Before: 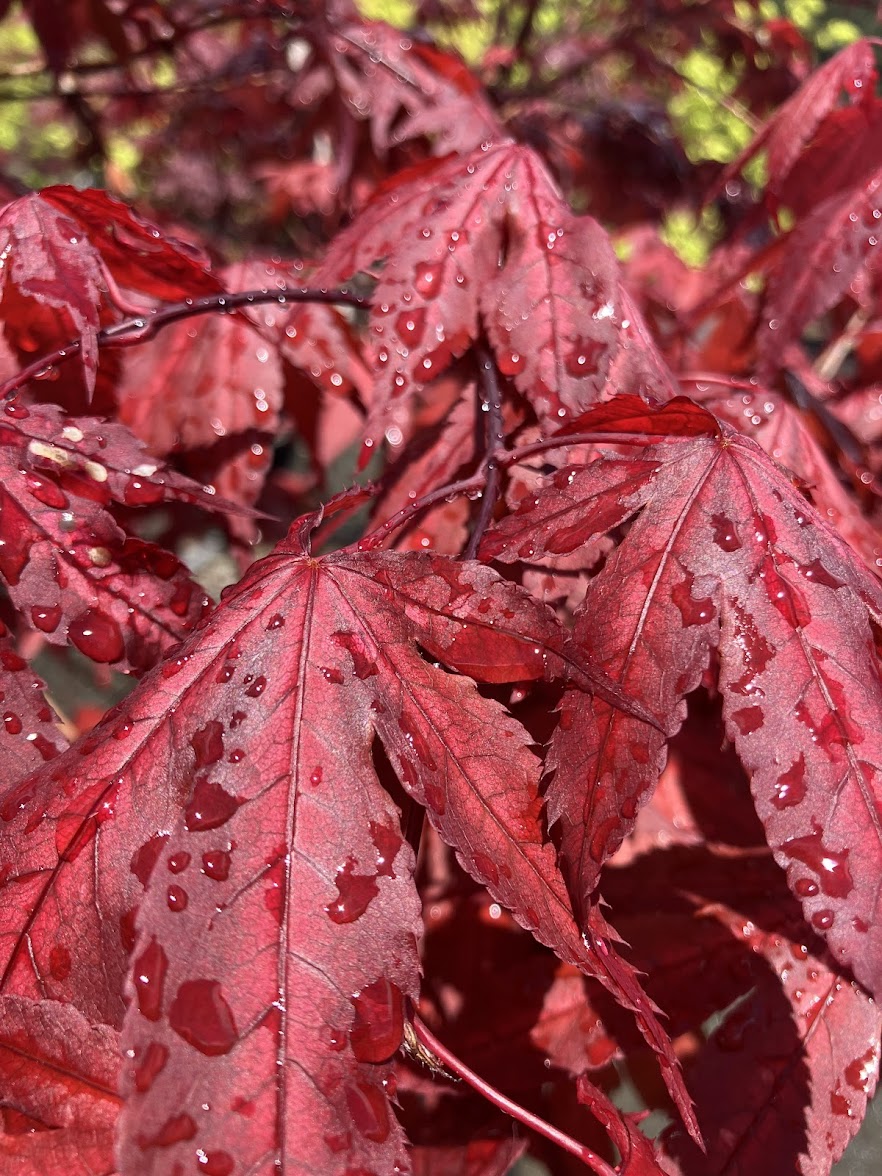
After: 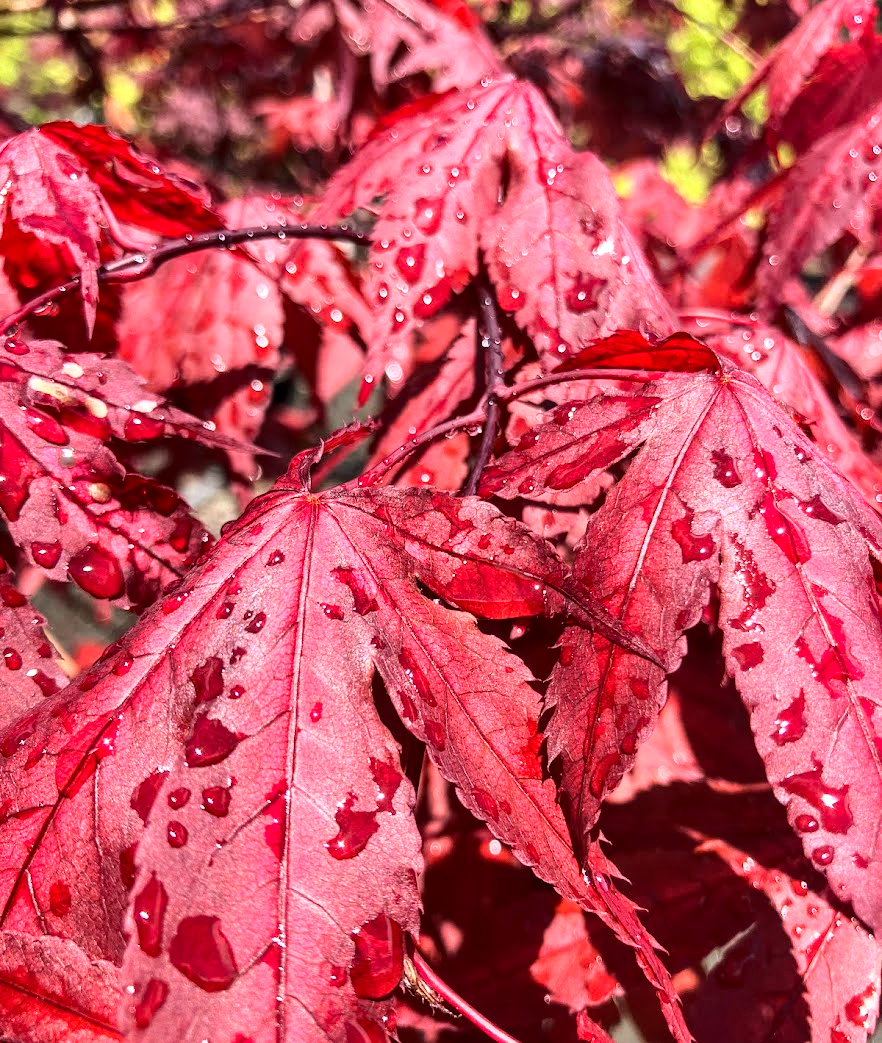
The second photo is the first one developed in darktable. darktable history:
base curve: curves: ch0 [(0, 0) (0.028, 0.03) (0.121, 0.232) (0.46, 0.748) (0.859, 0.968) (1, 1)]
shadows and highlights: low approximation 0.01, soften with gaussian
crop and rotate: top 5.471%, bottom 5.831%
local contrast: on, module defaults
